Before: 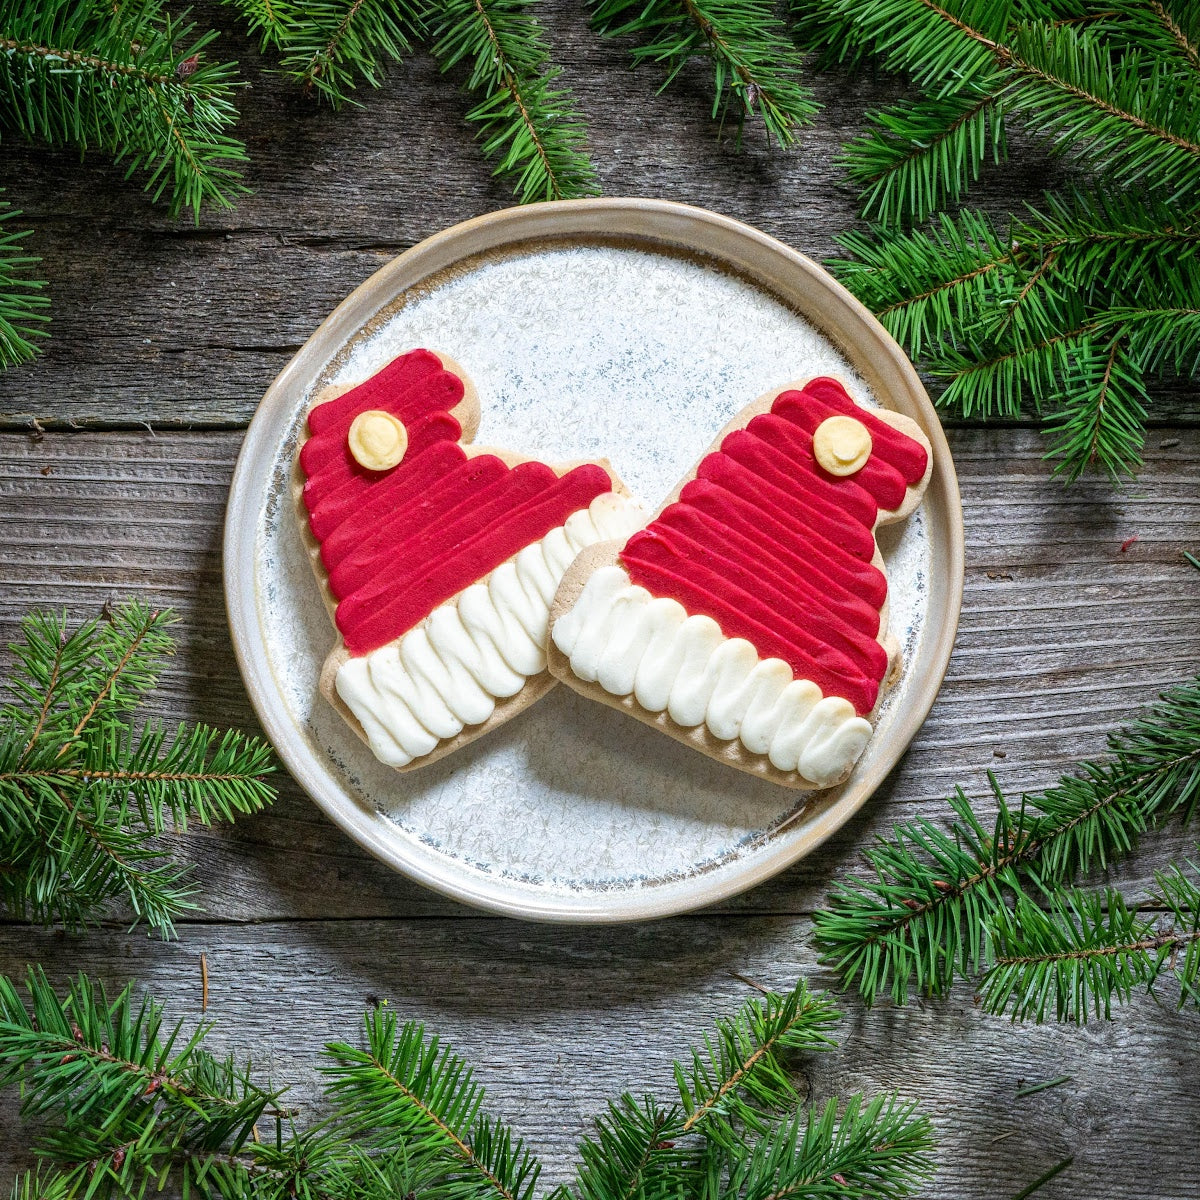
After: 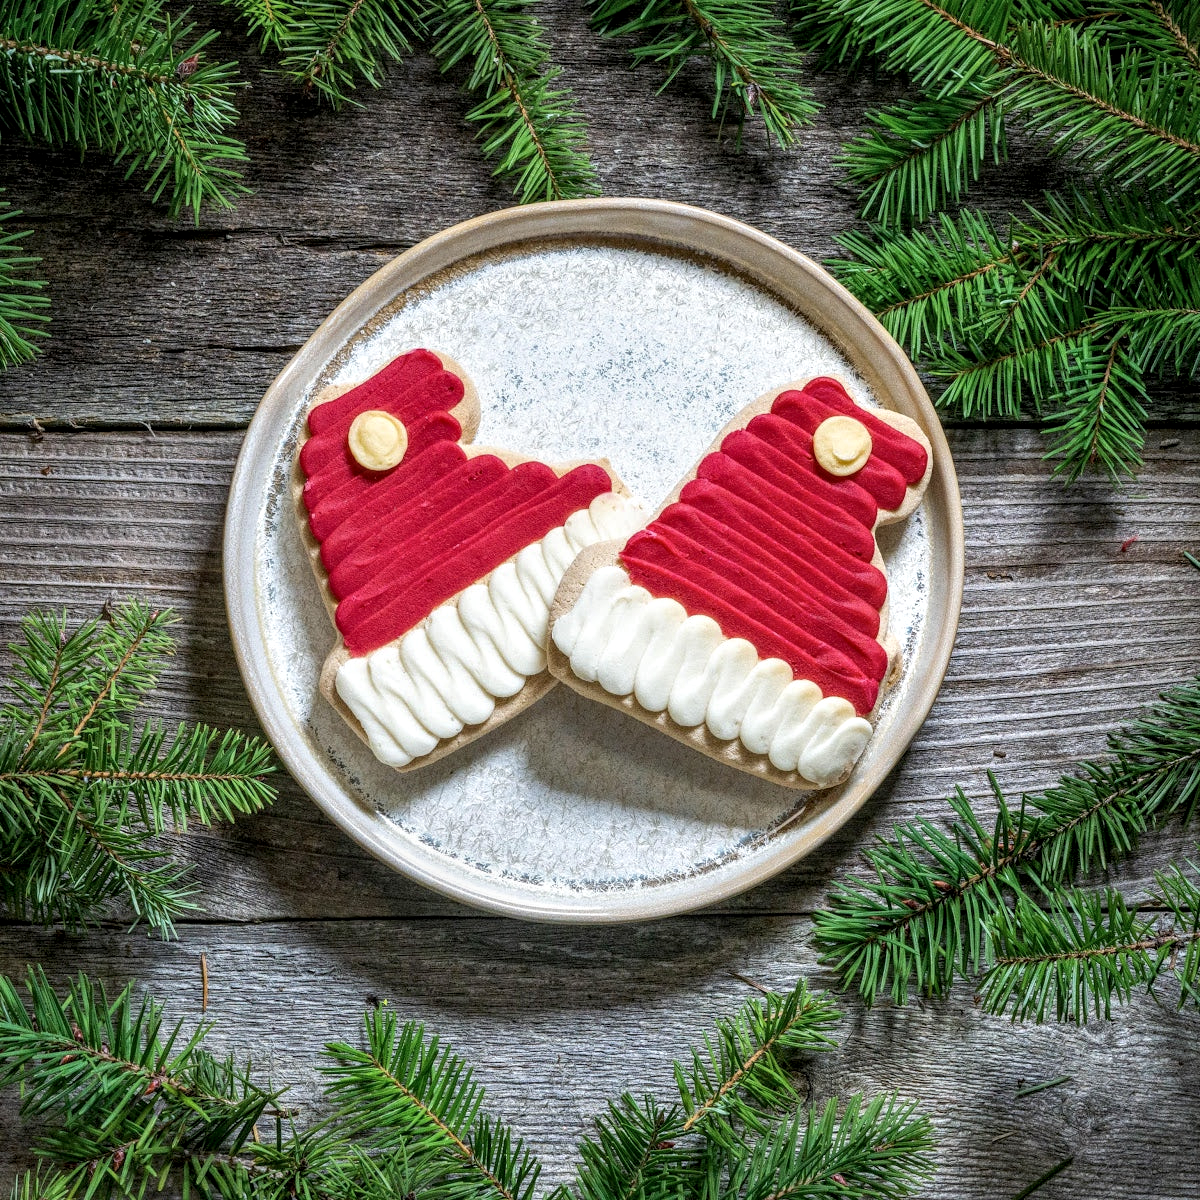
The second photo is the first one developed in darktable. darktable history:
contrast brightness saturation: saturation -0.059
local contrast: highlights 33%, detail 135%
